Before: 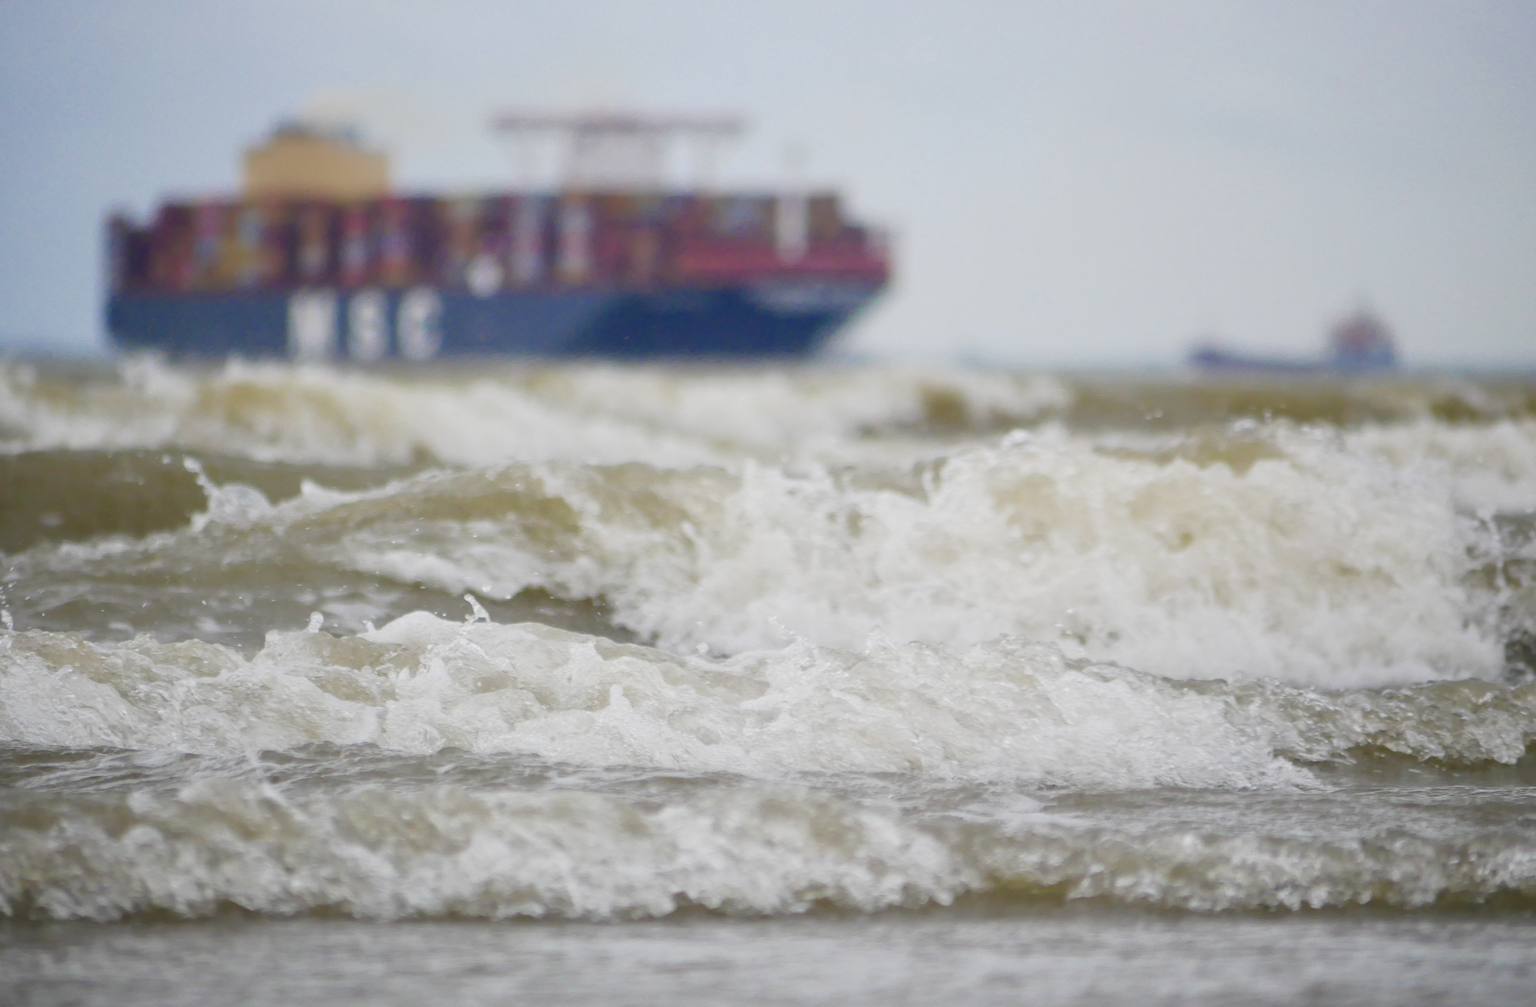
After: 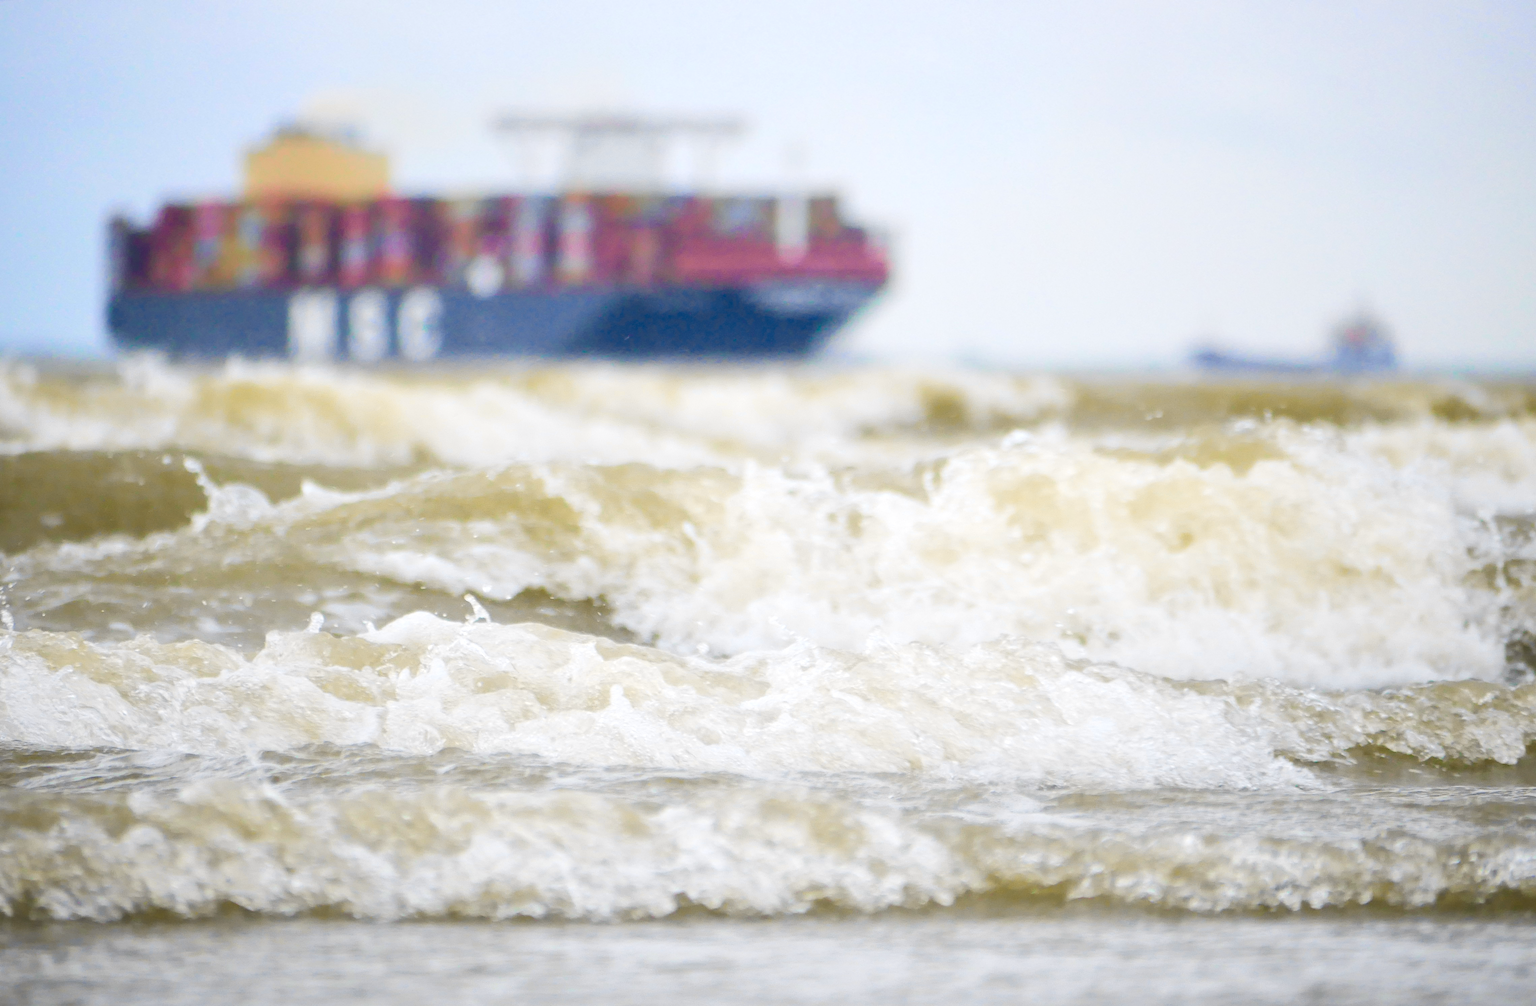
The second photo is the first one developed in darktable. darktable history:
tone curve: curves: ch0 [(0, 0.018) (0.061, 0.041) (0.205, 0.191) (0.289, 0.292) (0.39, 0.424) (0.493, 0.551) (0.666, 0.743) (0.795, 0.841) (1, 0.998)]; ch1 [(0, 0) (0.385, 0.343) (0.439, 0.415) (0.494, 0.498) (0.501, 0.501) (0.51, 0.496) (0.548, 0.554) (0.586, 0.61) (0.684, 0.658) (0.783, 0.804) (1, 1)]; ch2 [(0, 0) (0.304, 0.31) (0.403, 0.399) (0.441, 0.428) (0.47, 0.469) (0.498, 0.496) (0.524, 0.538) (0.566, 0.588) (0.648, 0.665) (0.697, 0.699) (1, 1)], color space Lab, independent channels, preserve colors none
exposure: black level correction 0.001, exposure 0.5 EV, compensate exposure bias true, compensate highlight preservation false
